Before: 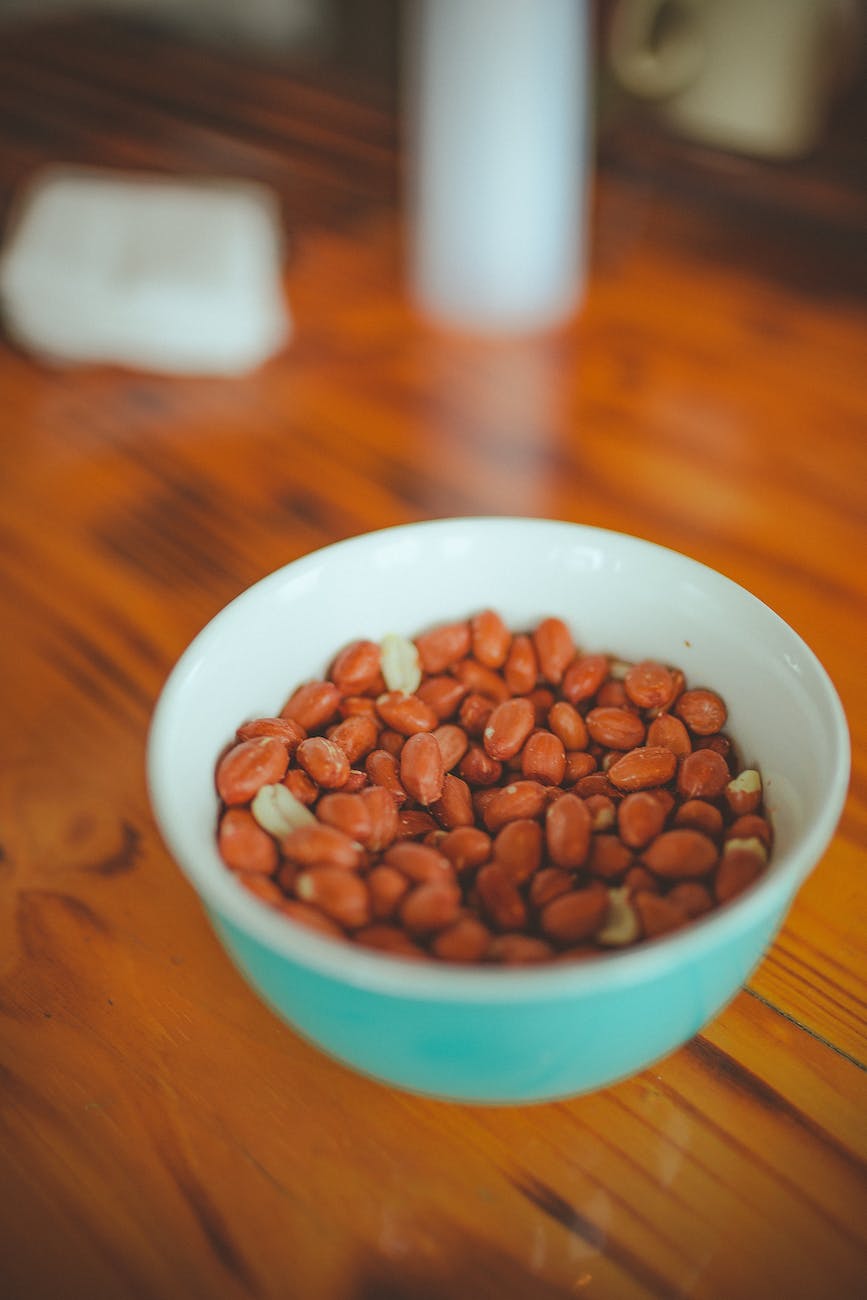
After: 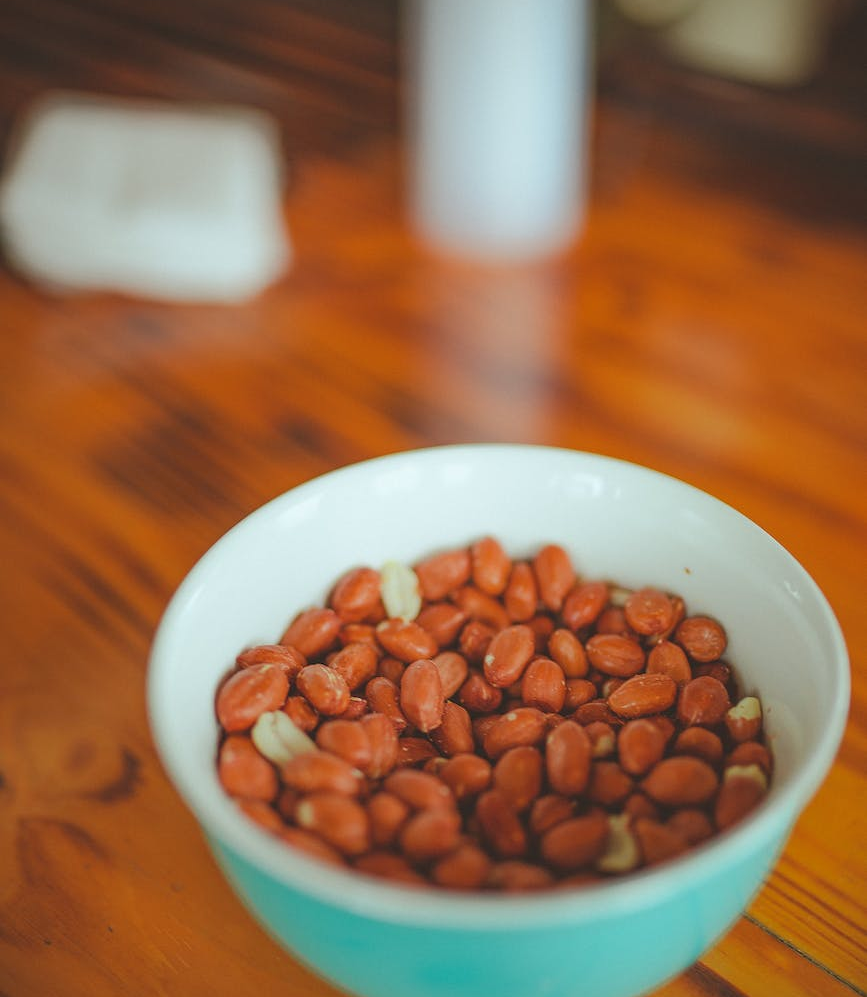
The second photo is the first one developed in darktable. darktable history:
color balance rgb: global vibrance 6.81%, saturation formula JzAzBz (2021)
crop: top 5.667%, bottom 17.637%
